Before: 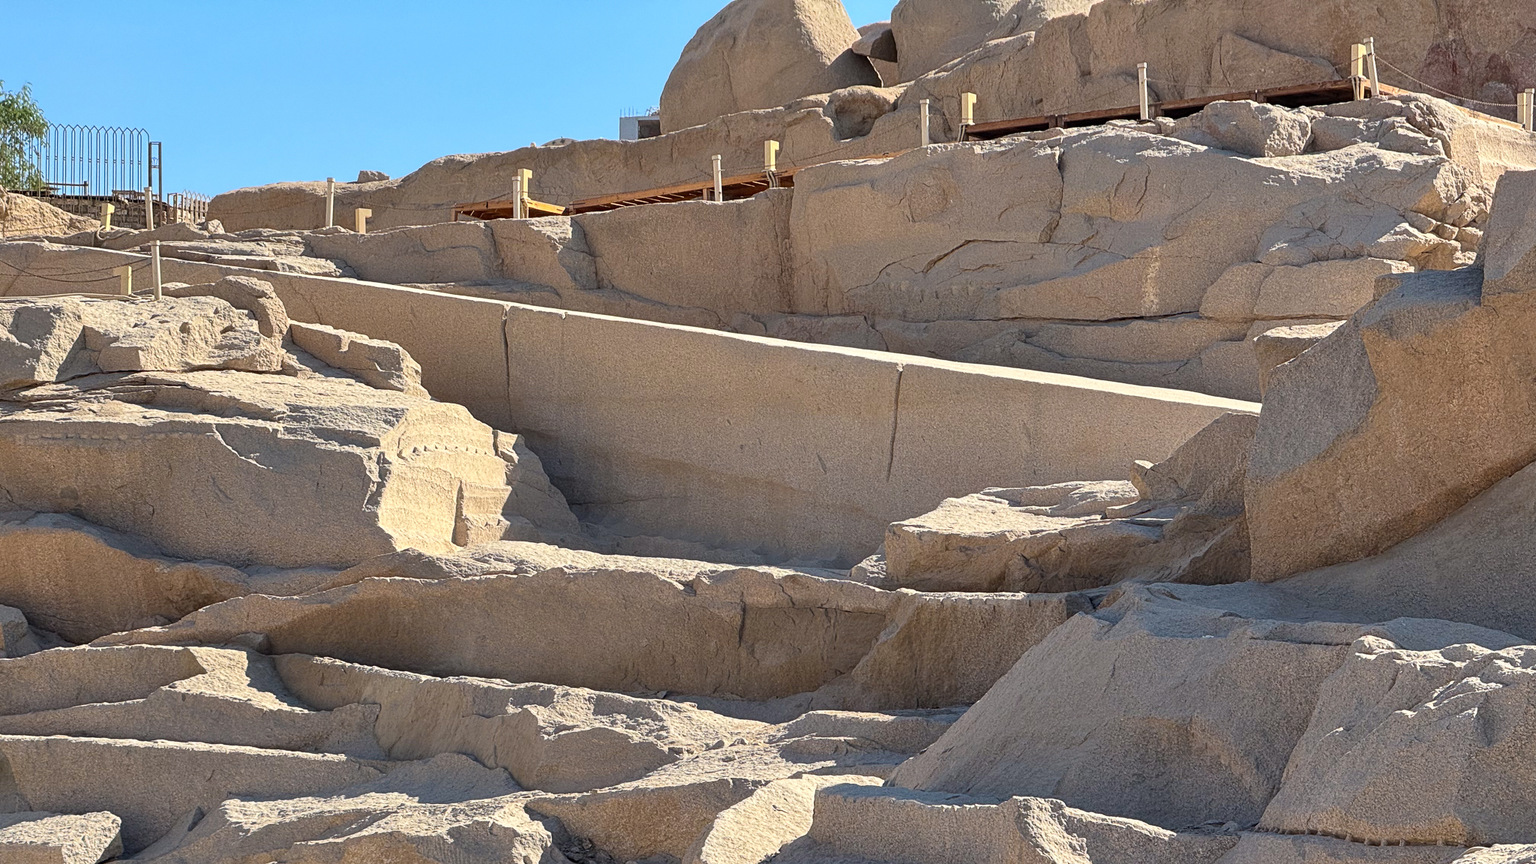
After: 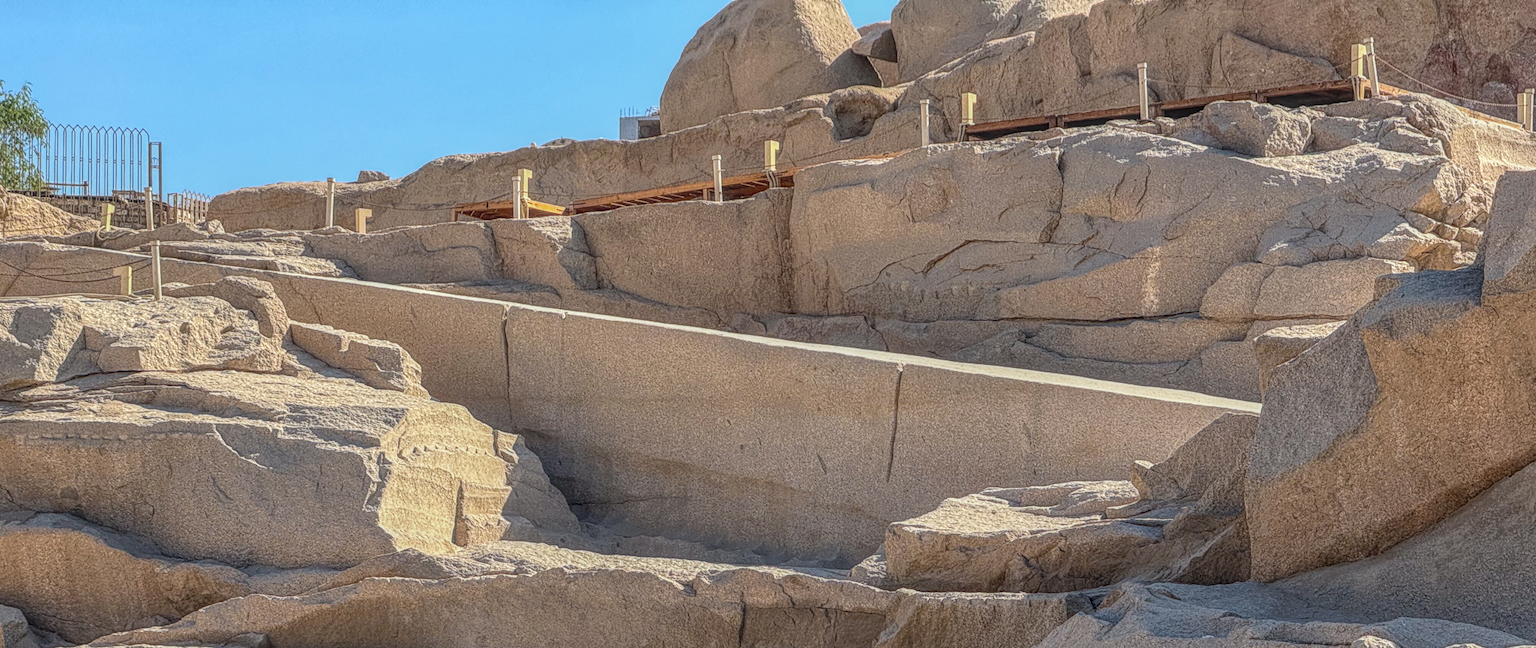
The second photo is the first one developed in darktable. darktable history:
crop: bottom 24.854%
local contrast: highlights 20%, shadows 23%, detail 201%, midtone range 0.2
